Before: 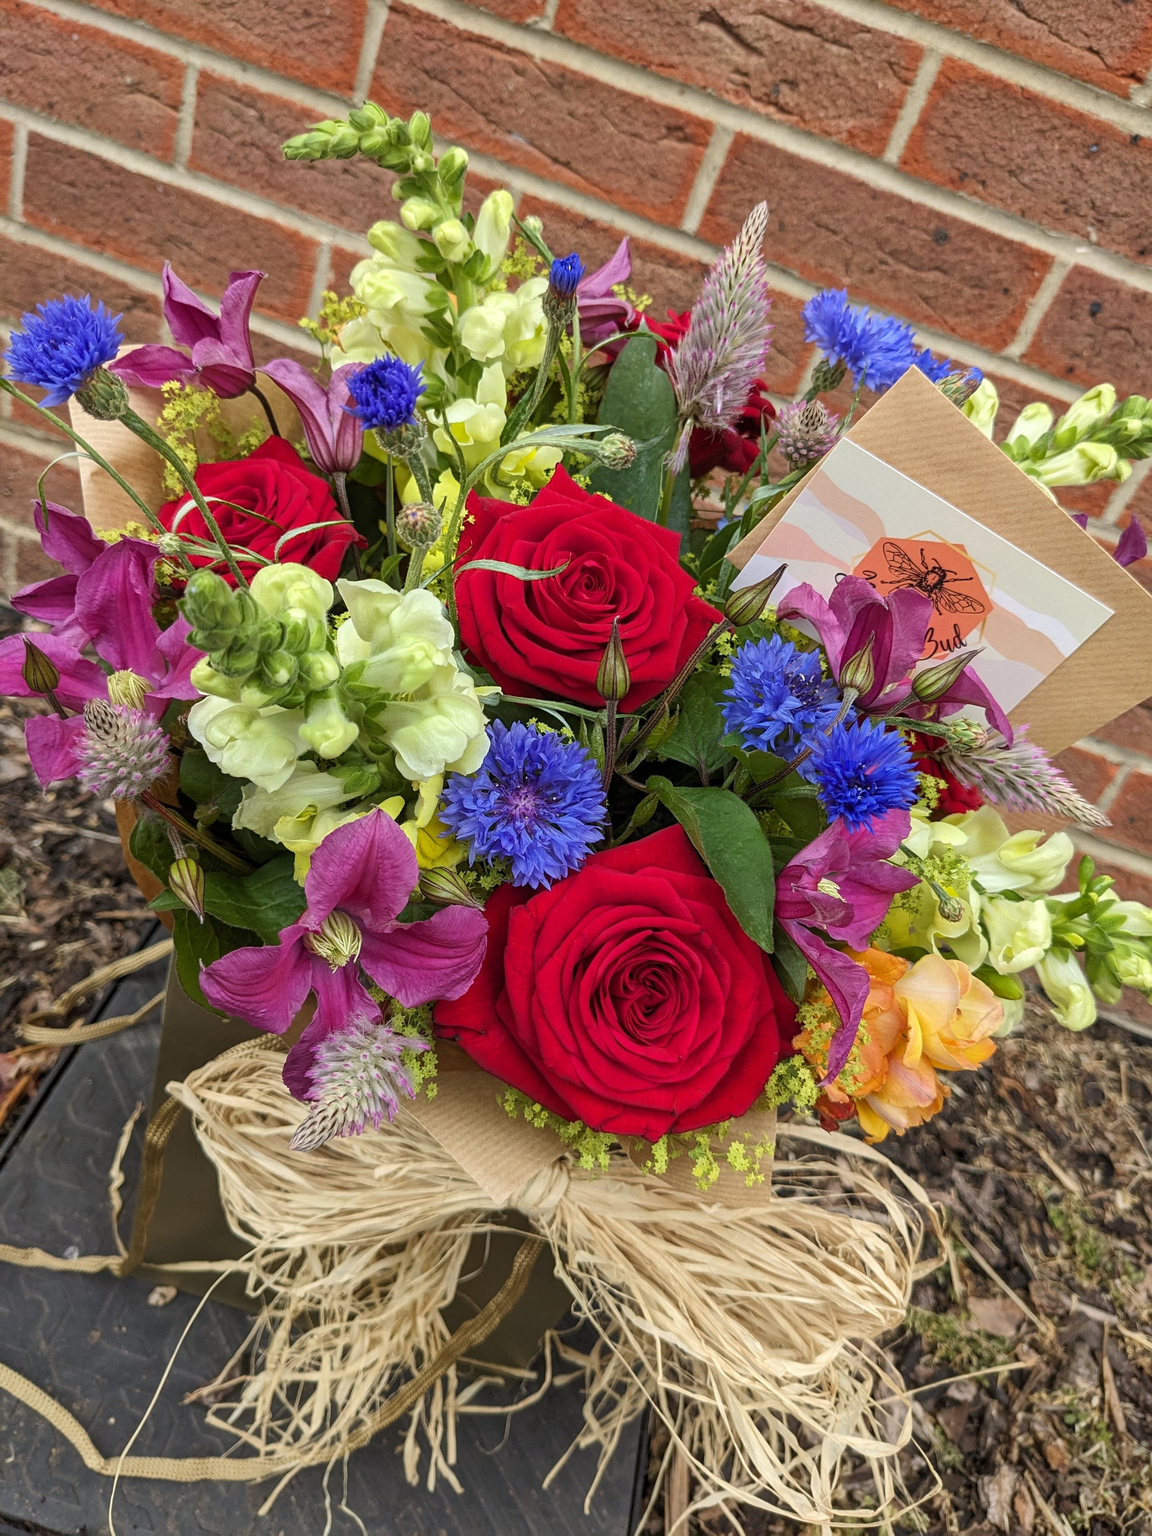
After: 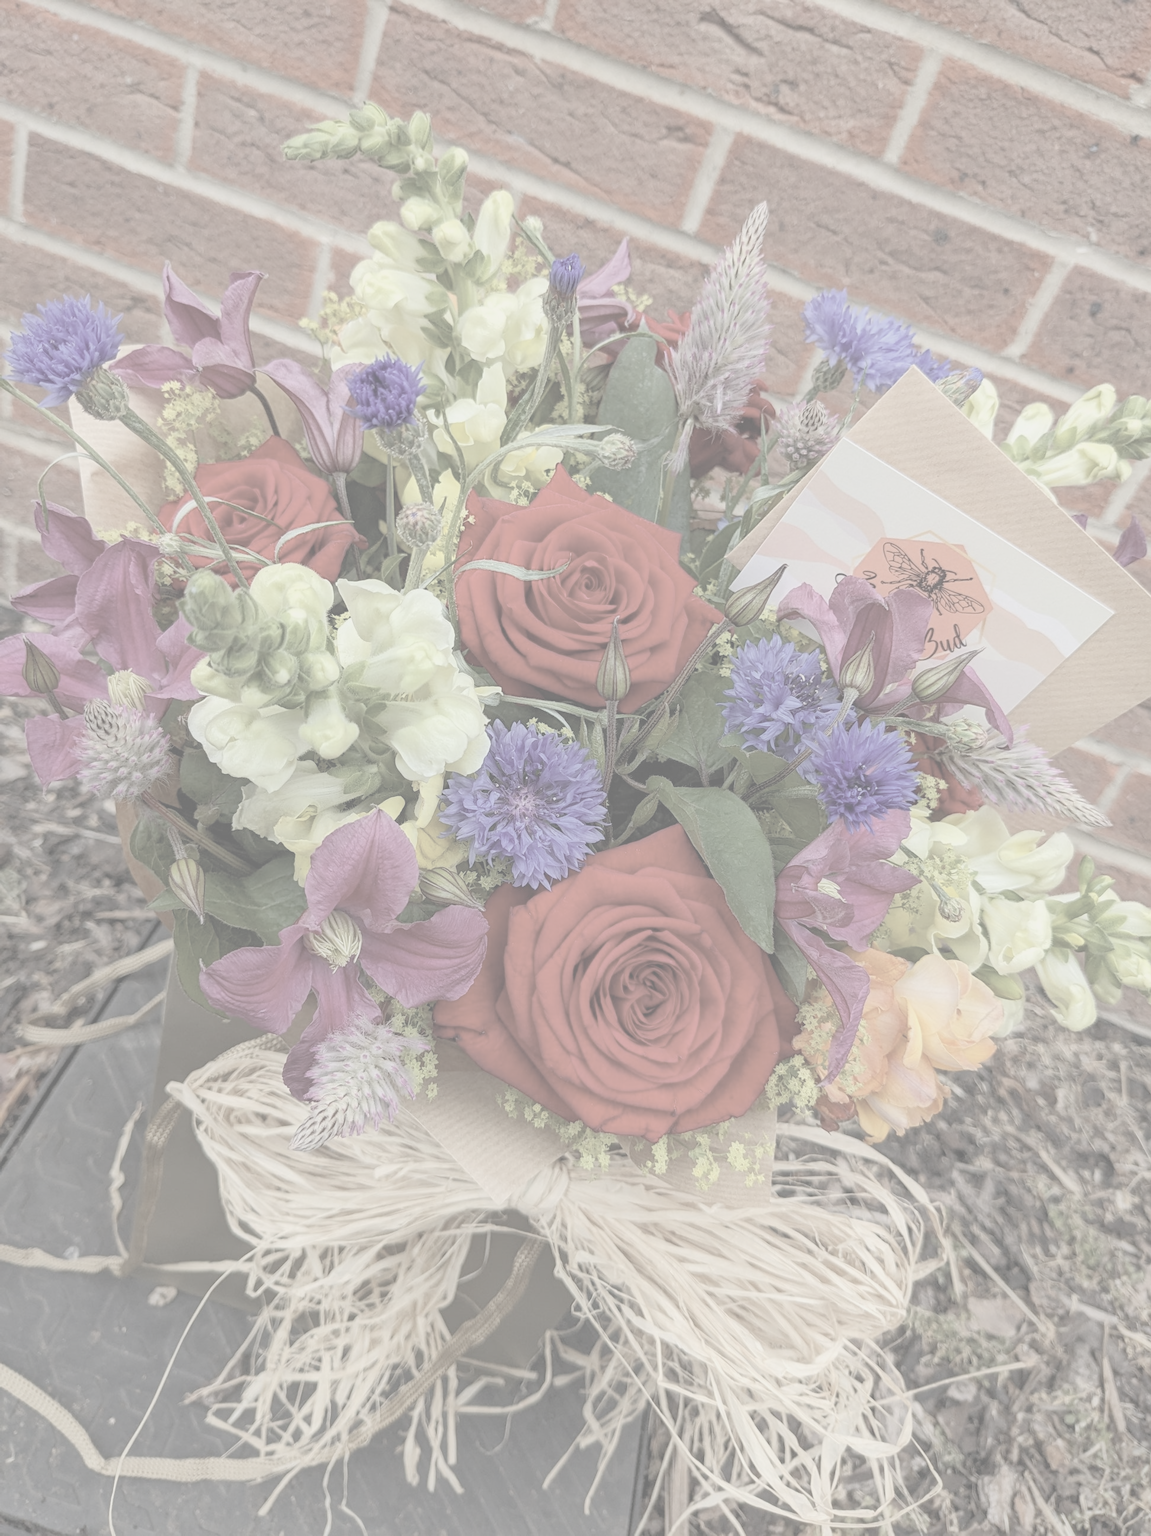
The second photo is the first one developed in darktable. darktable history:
contrast brightness saturation: contrast -0.328, brightness 0.761, saturation -0.786
tone equalizer: -8 EV -0.001 EV, -7 EV 0.002 EV, -6 EV -0.002 EV, -5 EV -0.006 EV, -4 EV -0.06 EV, -3 EV -0.202 EV, -2 EV -0.239 EV, -1 EV 0.11 EV, +0 EV 0.305 EV
